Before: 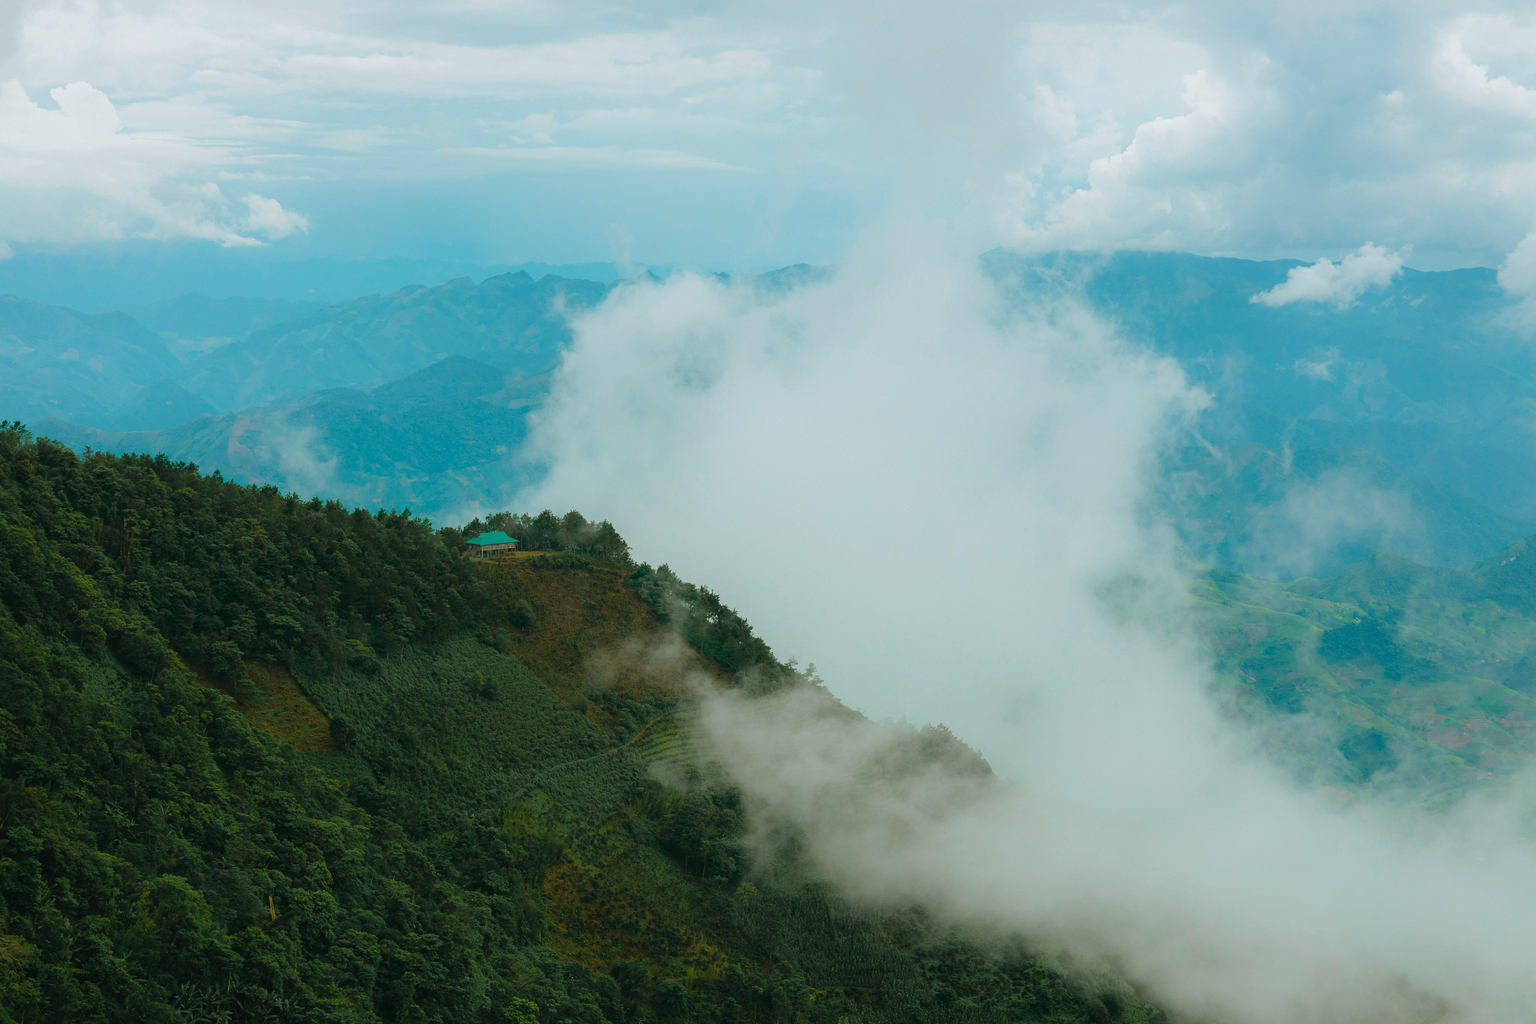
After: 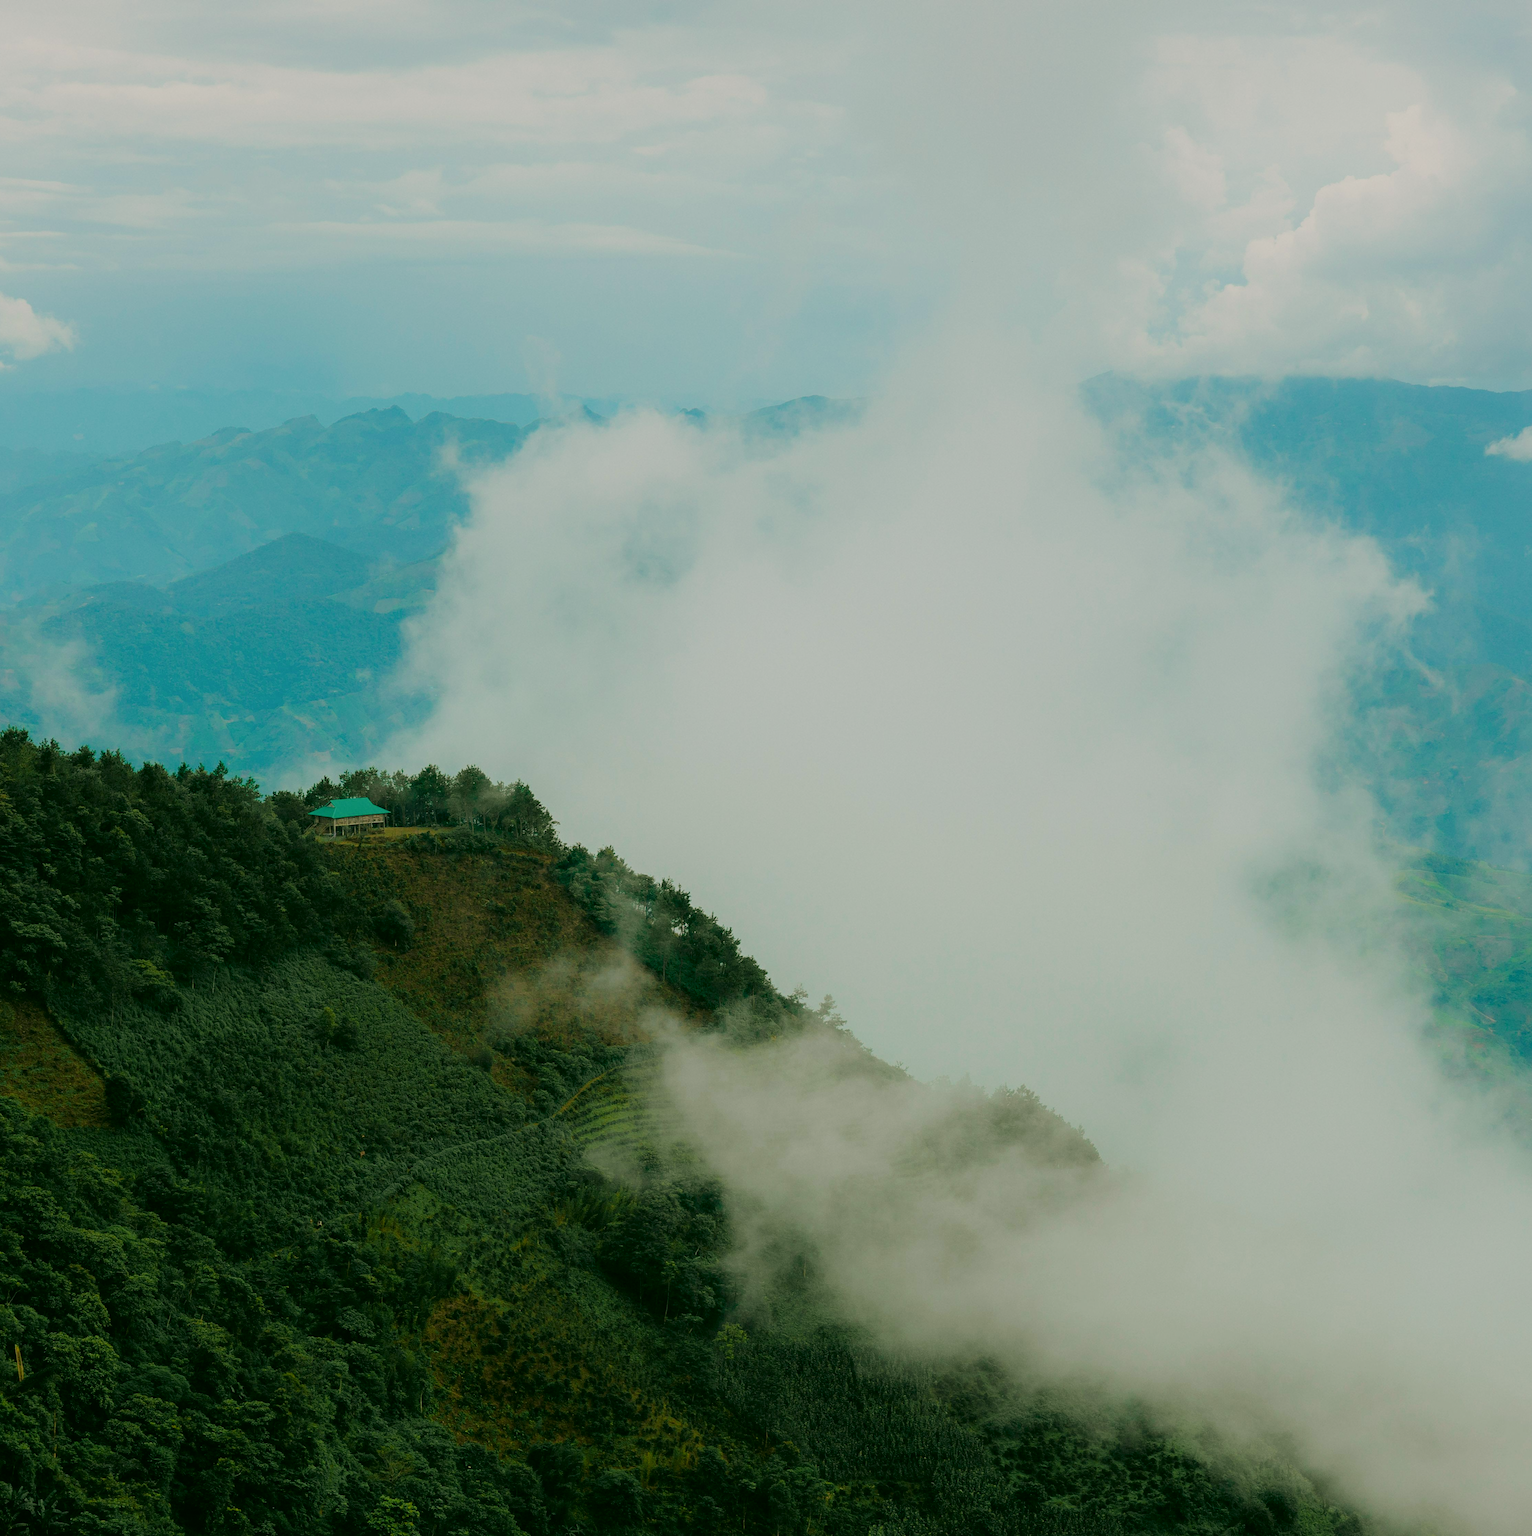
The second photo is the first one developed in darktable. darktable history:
filmic rgb: black relative exposure -7.65 EV, white relative exposure 4.56 EV, hardness 3.61
color correction: highlights a* 4.02, highlights b* 4.98, shadows a* -7.55, shadows b* 4.98
white balance: red 1.009, blue 0.985
crop: left 16.899%, right 16.556%
